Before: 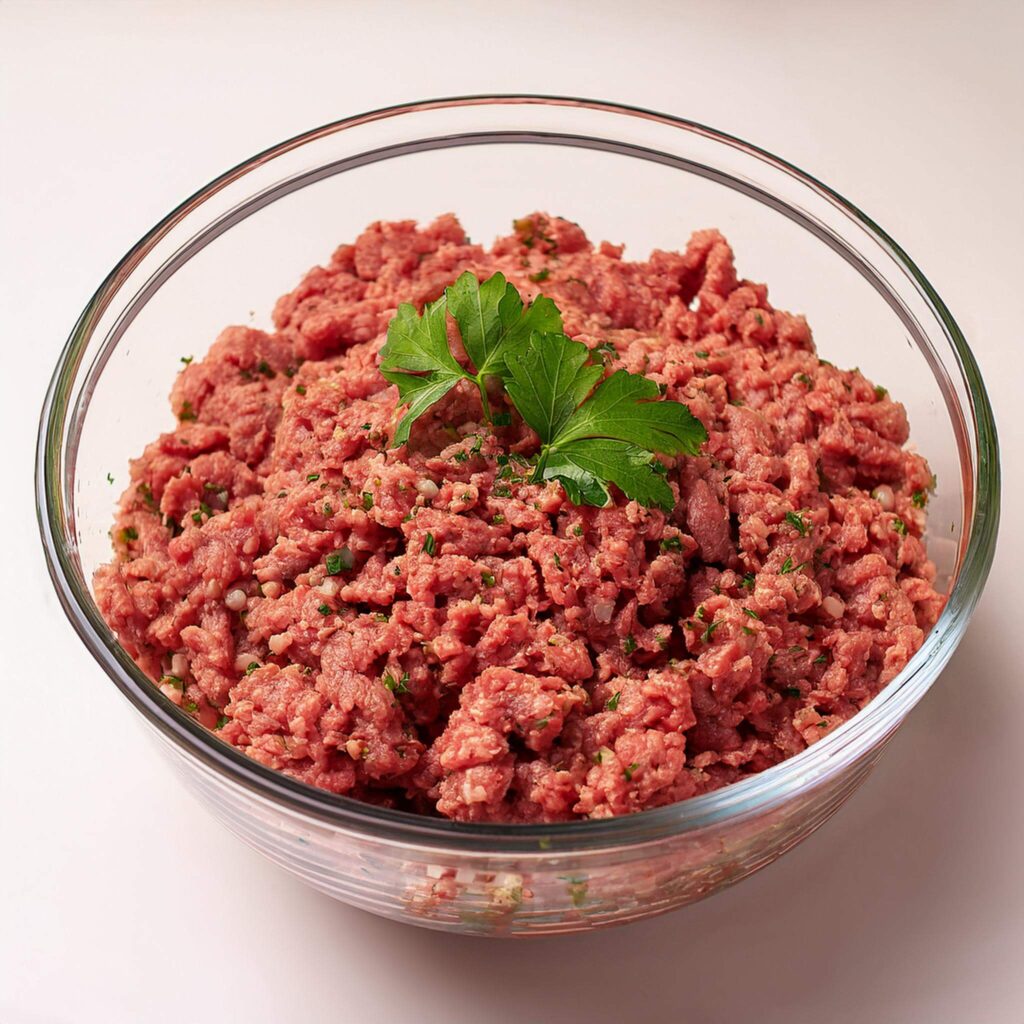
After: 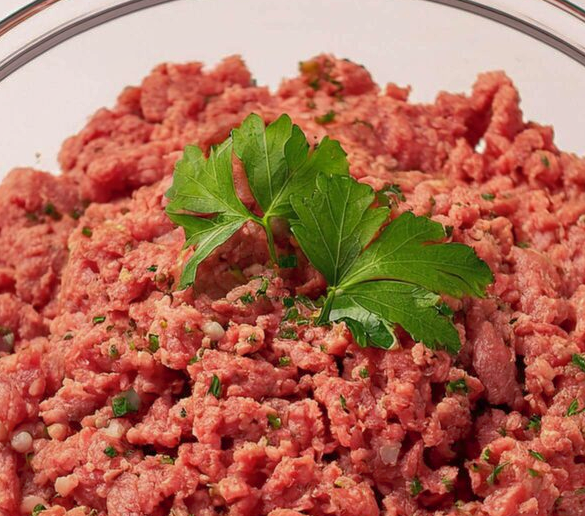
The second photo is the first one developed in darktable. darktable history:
crop: left 20.932%, top 15.471%, right 21.848%, bottom 34.081%
shadows and highlights: on, module defaults
